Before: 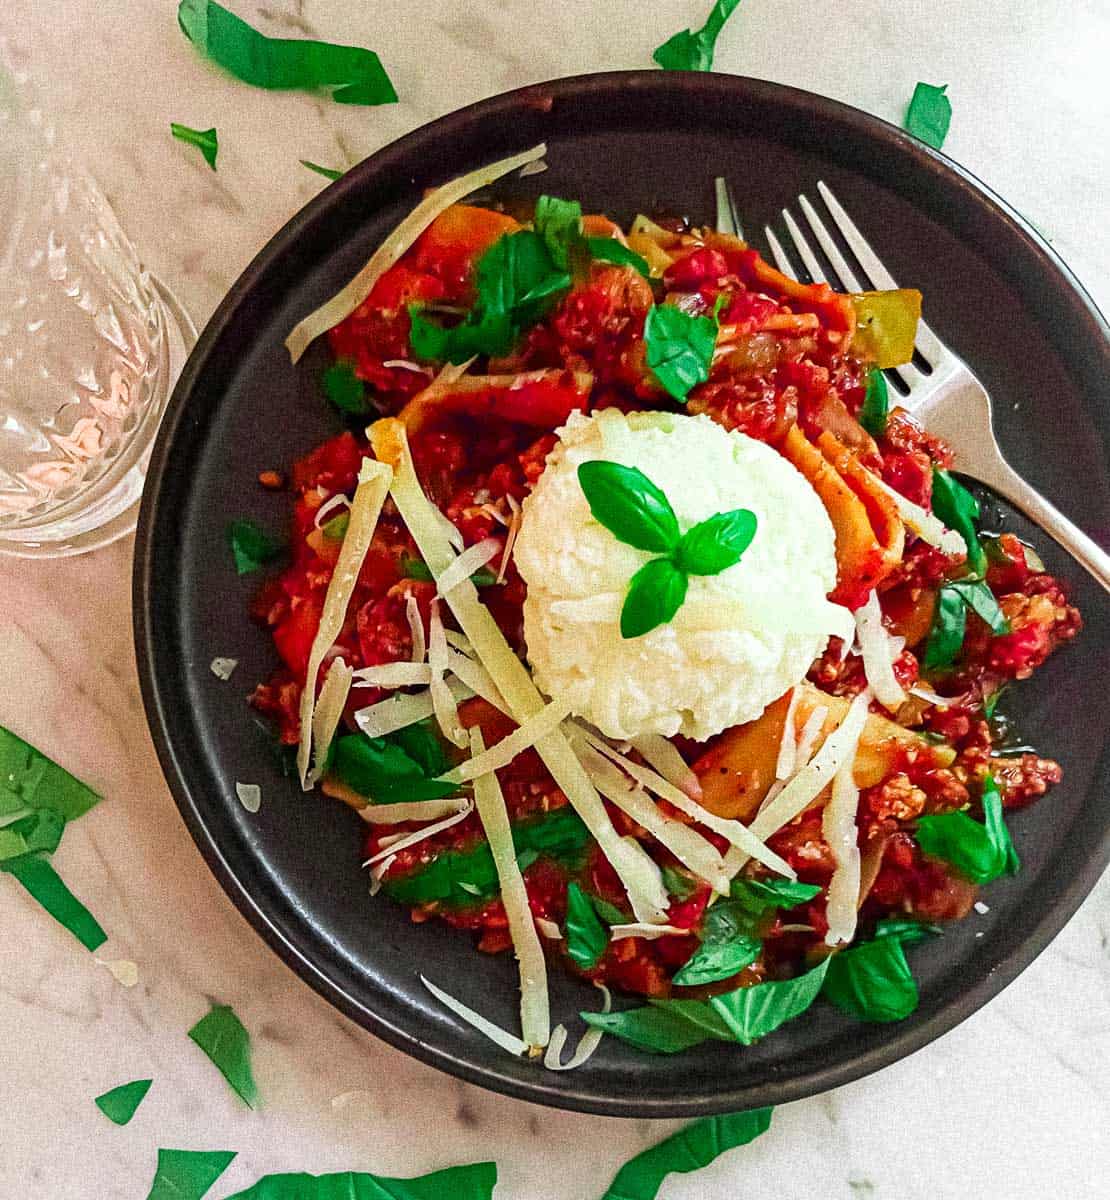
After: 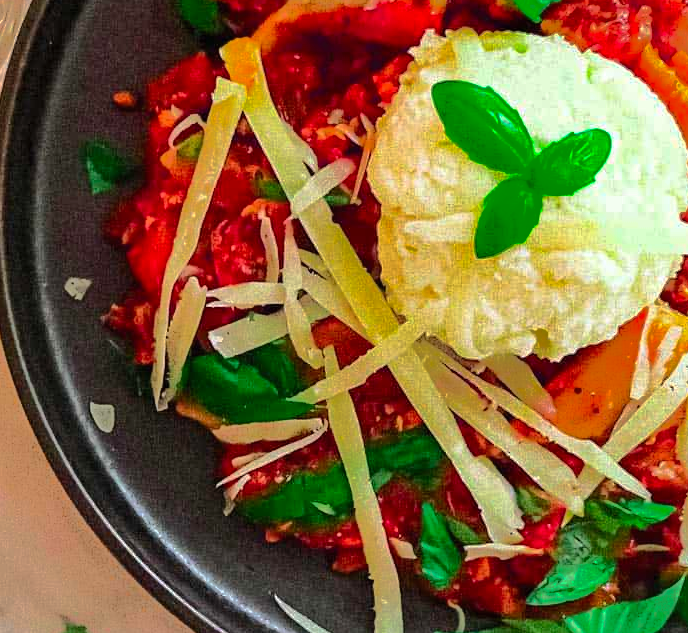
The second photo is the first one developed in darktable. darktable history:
crop: left 13.21%, top 31.677%, right 24.796%, bottom 15.509%
contrast brightness saturation: contrast 0.195, brightness 0.162, saturation 0.217
shadows and highlights: shadows -18.81, highlights -73.46
